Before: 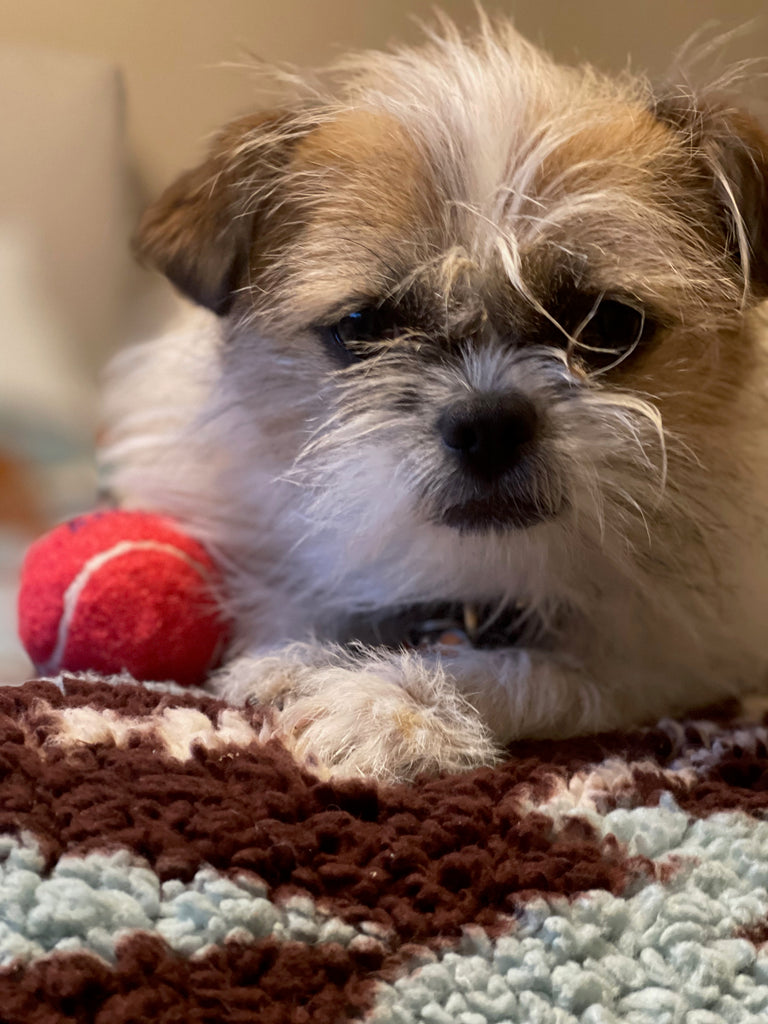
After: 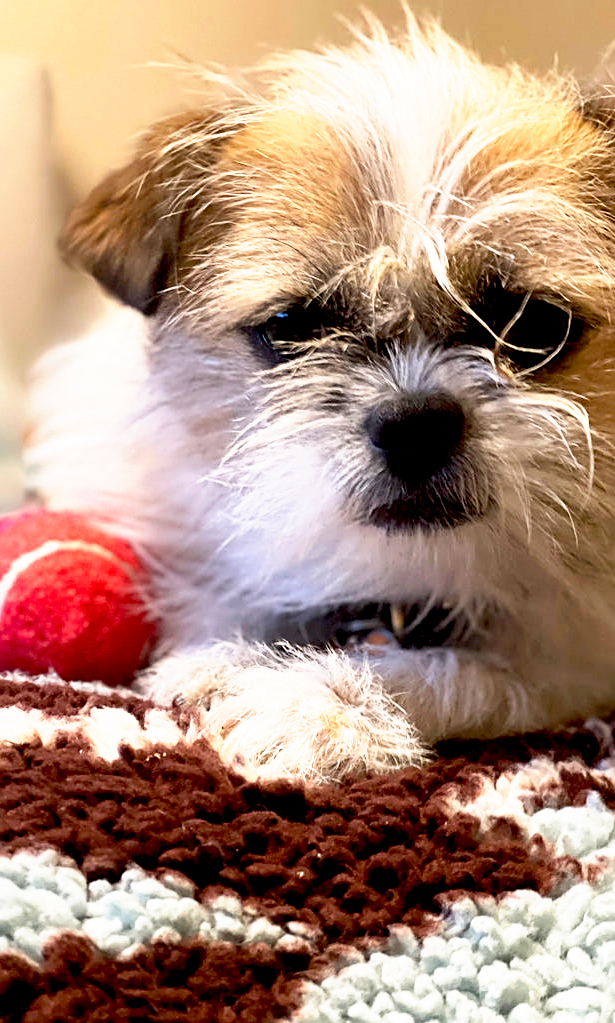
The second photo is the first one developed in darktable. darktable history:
crop and rotate: left 9.597%, right 10.195%
base curve: curves: ch0 [(0, 0) (0.495, 0.917) (1, 1)], preserve colors none
exposure: black level correction 0.007, exposure 0.159 EV, compensate highlight preservation false
sharpen: on, module defaults
